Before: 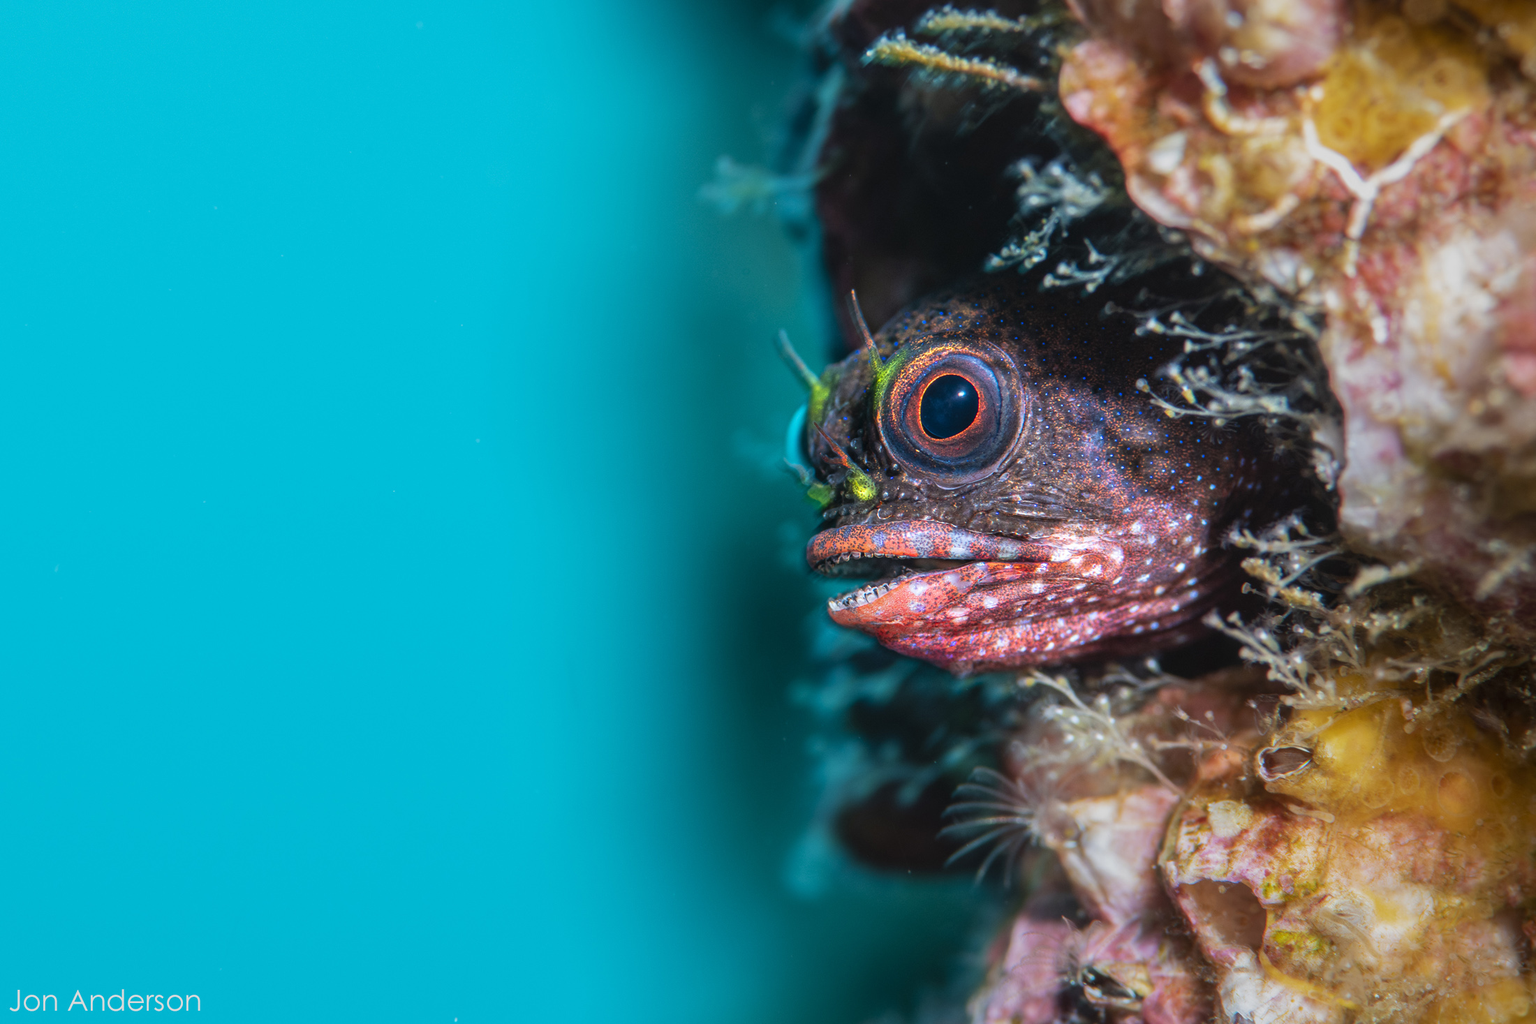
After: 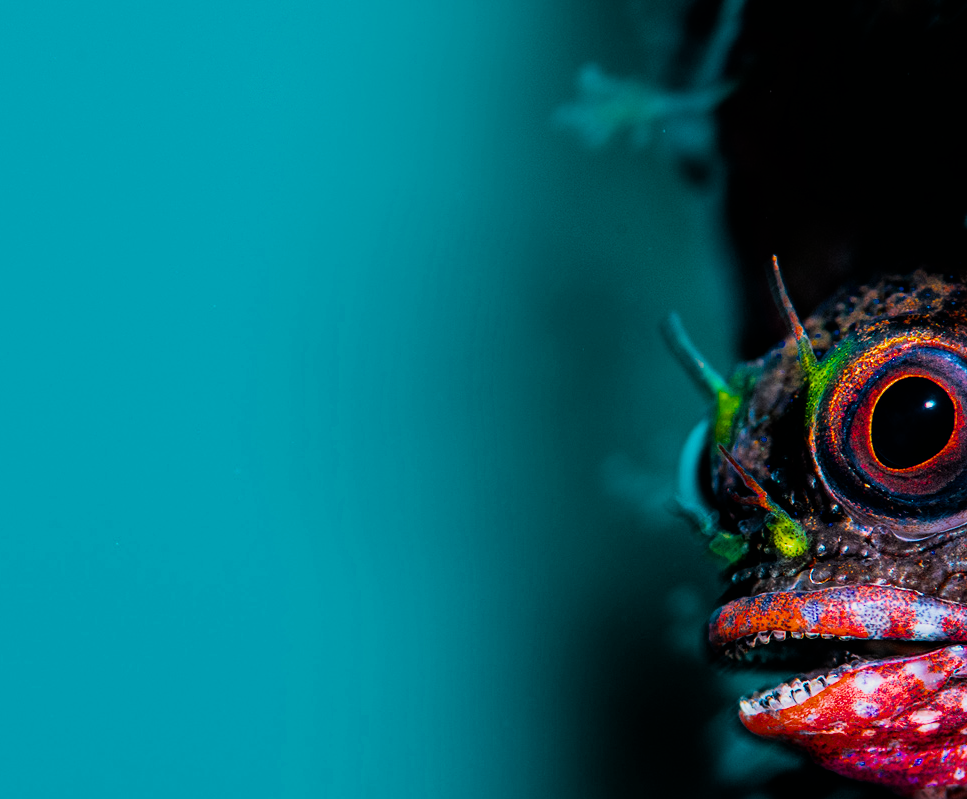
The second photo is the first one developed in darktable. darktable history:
crop: left 20.353%, top 10.914%, right 35.66%, bottom 34.616%
color balance rgb: linear chroma grading › global chroma 3.614%, perceptual saturation grading › global saturation 30.497%, saturation formula JzAzBz (2021)
filmic rgb: black relative exposure -5.15 EV, white relative exposure 3.56 EV, threshold 2.96 EV, hardness 3.17, contrast 1.393, highlights saturation mix -49.97%, enable highlight reconstruction true
